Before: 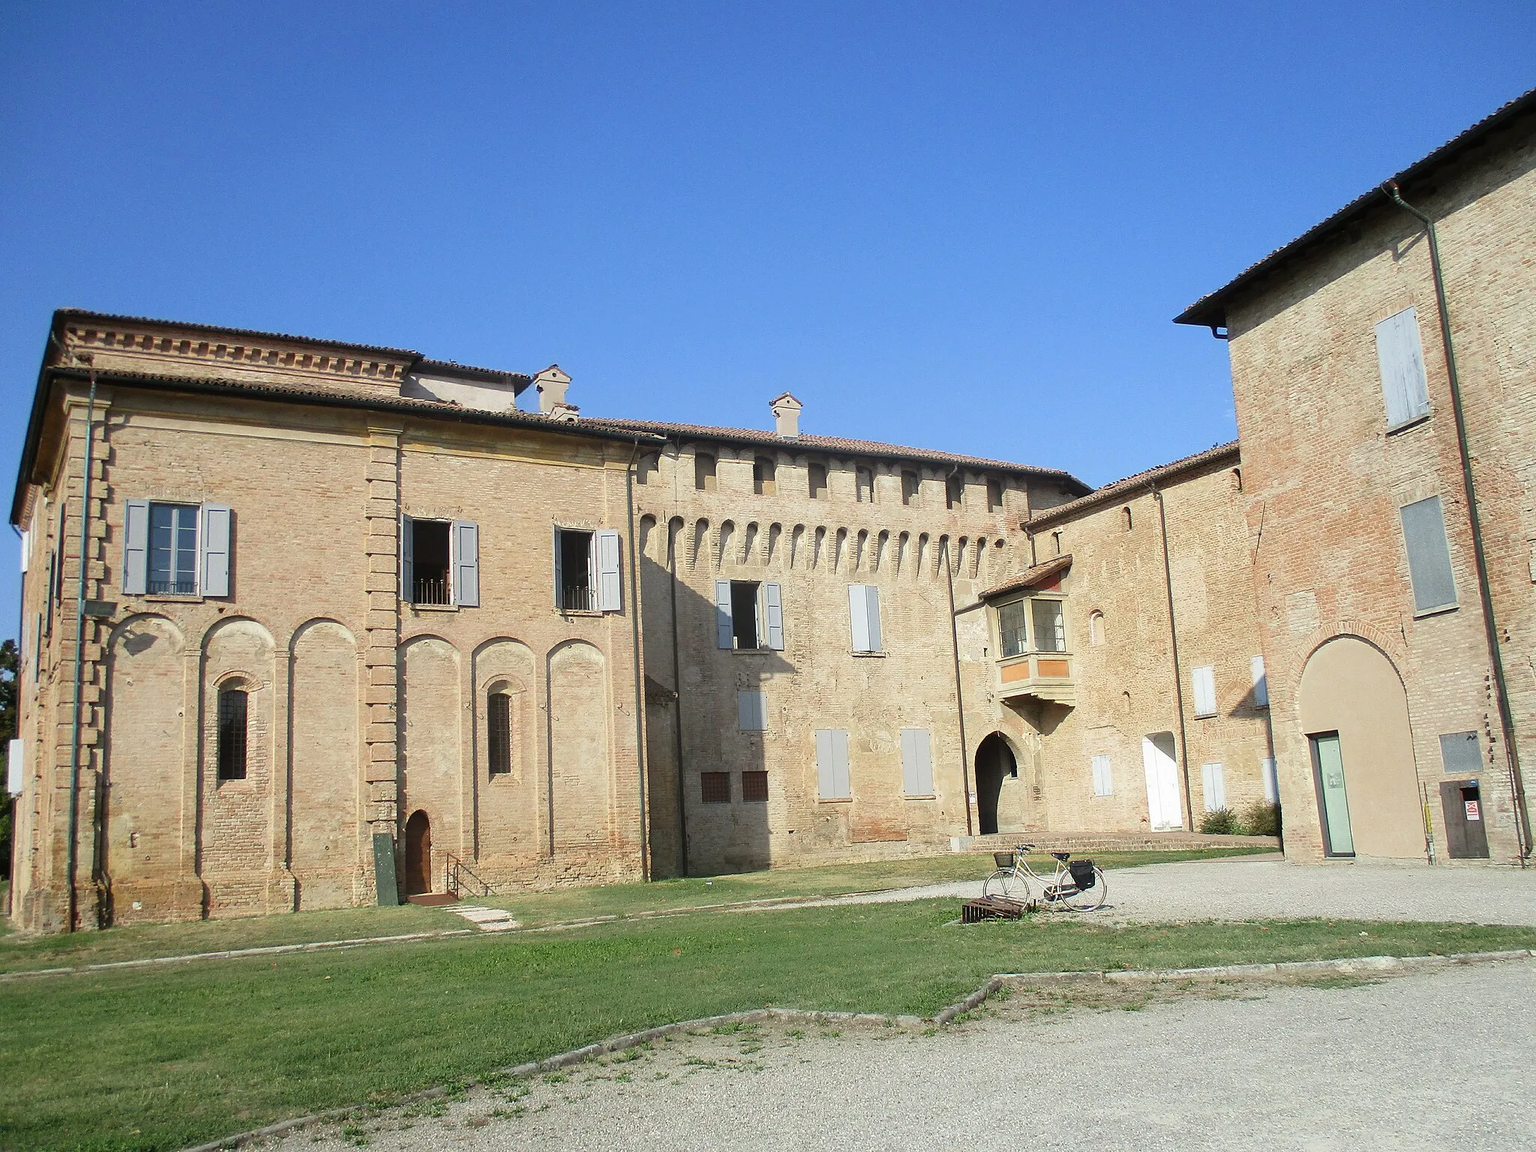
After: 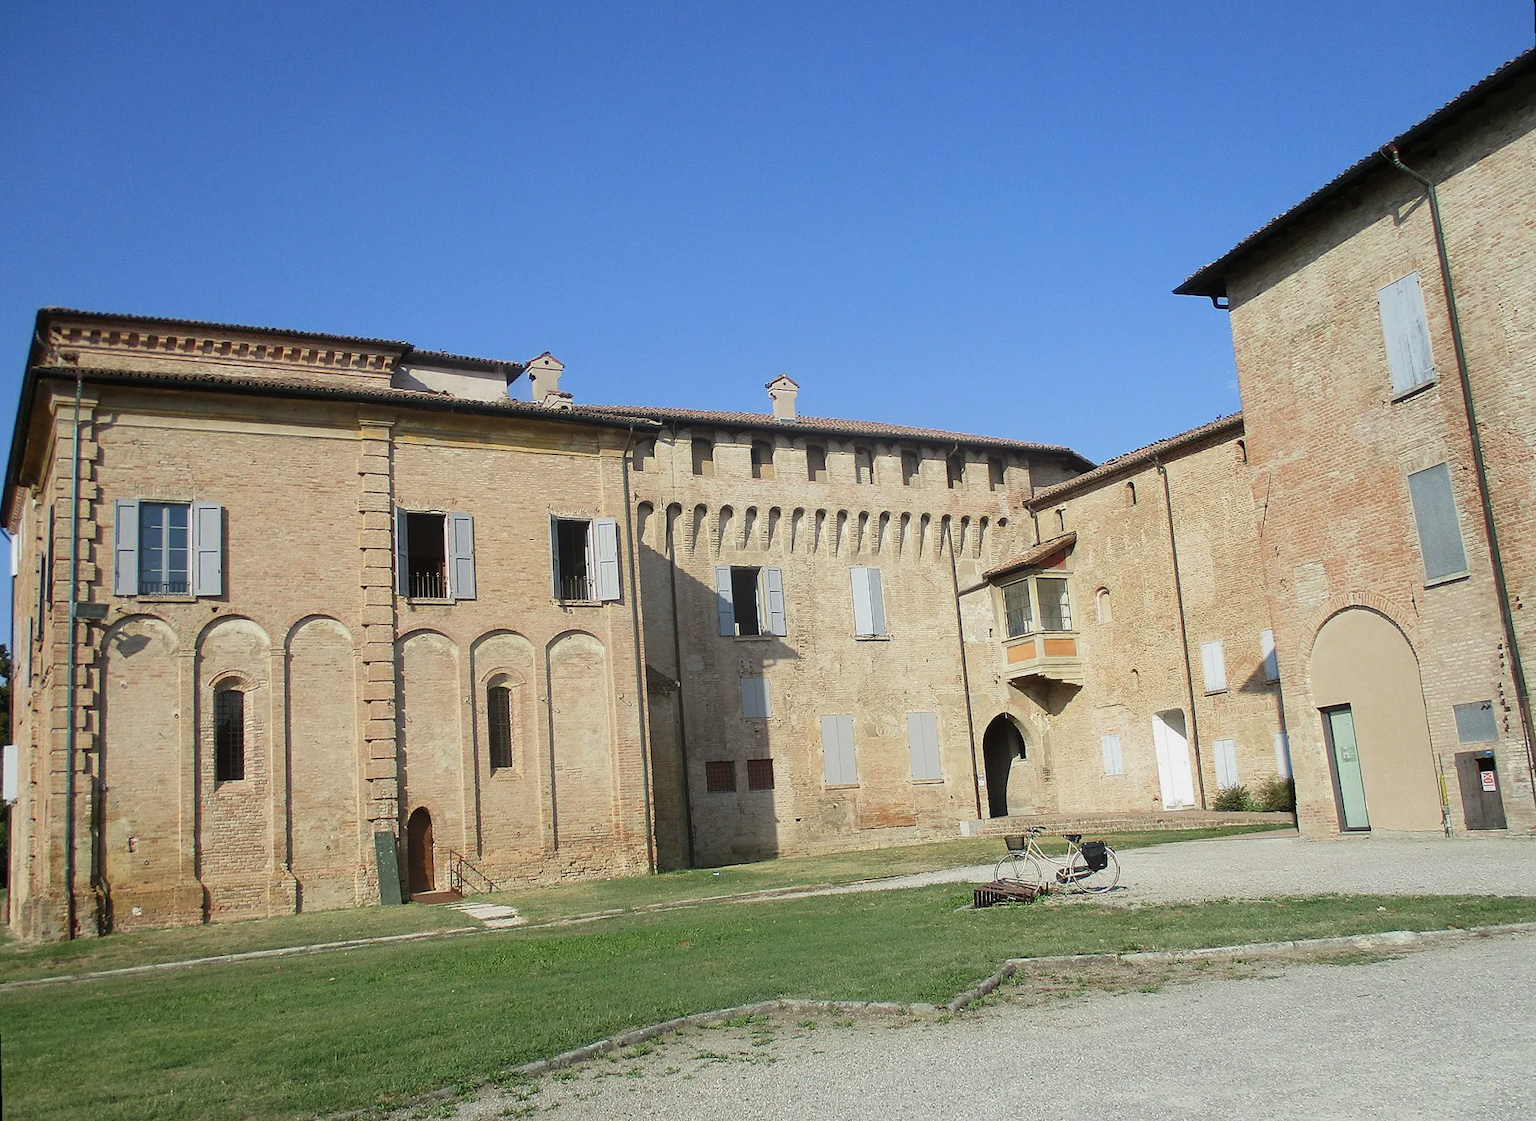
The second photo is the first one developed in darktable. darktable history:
rotate and perspective: rotation -1.42°, crop left 0.016, crop right 0.984, crop top 0.035, crop bottom 0.965
exposure: exposure -0.177 EV, compensate highlight preservation false
